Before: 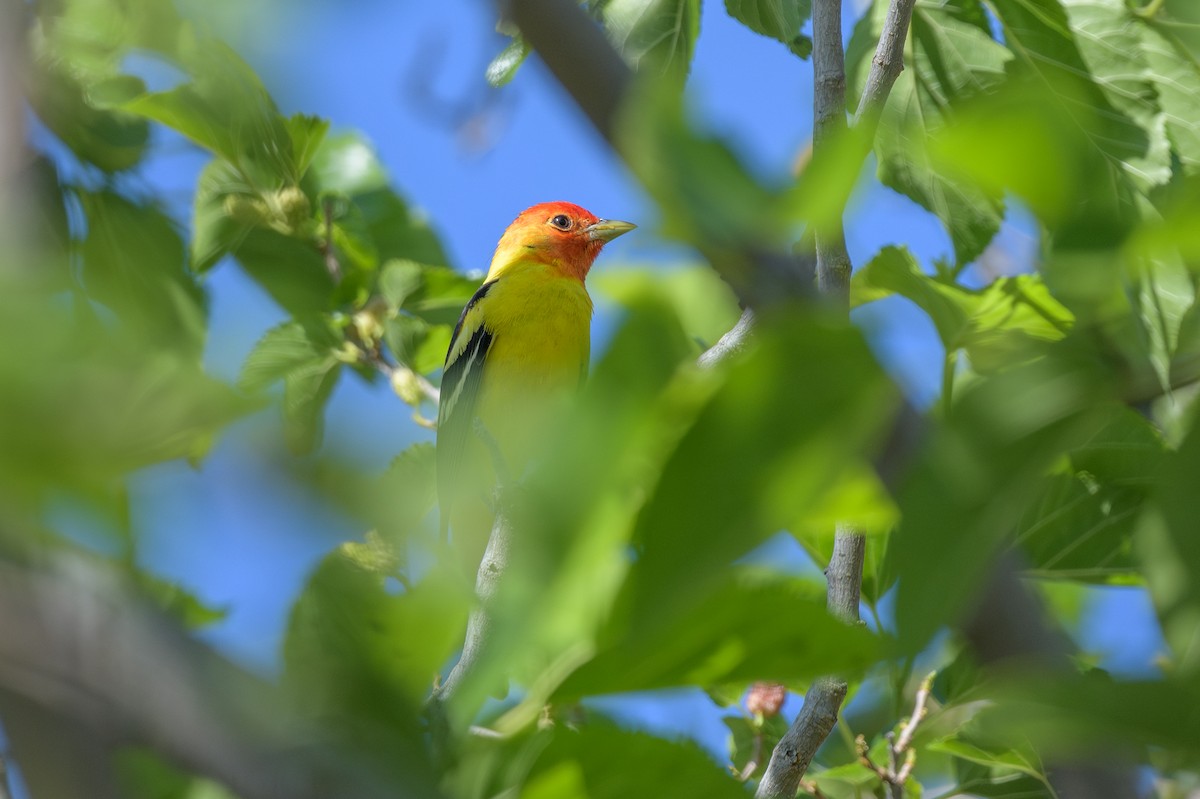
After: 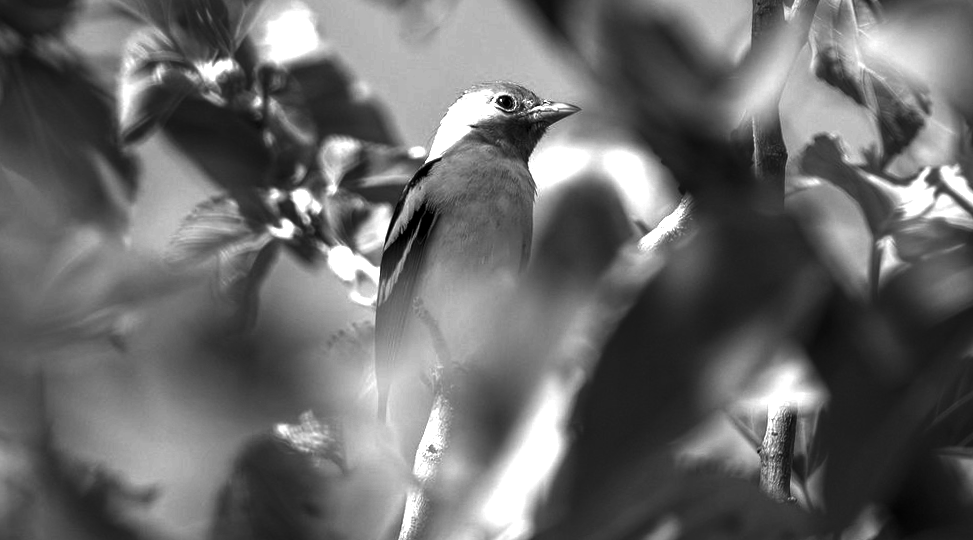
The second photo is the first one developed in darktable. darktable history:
crop: left 7.856%, top 11.836%, right 10.12%, bottom 15.387%
exposure: black level correction 0, exposure 1.2 EV, compensate highlight preservation false
local contrast: highlights 100%, shadows 100%, detail 120%, midtone range 0.2
contrast brightness saturation: contrast 0.02, brightness -1, saturation -1
rotate and perspective: rotation 0.679°, lens shift (horizontal) 0.136, crop left 0.009, crop right 0.991, crop top 0.078, crop bottom 0.95
